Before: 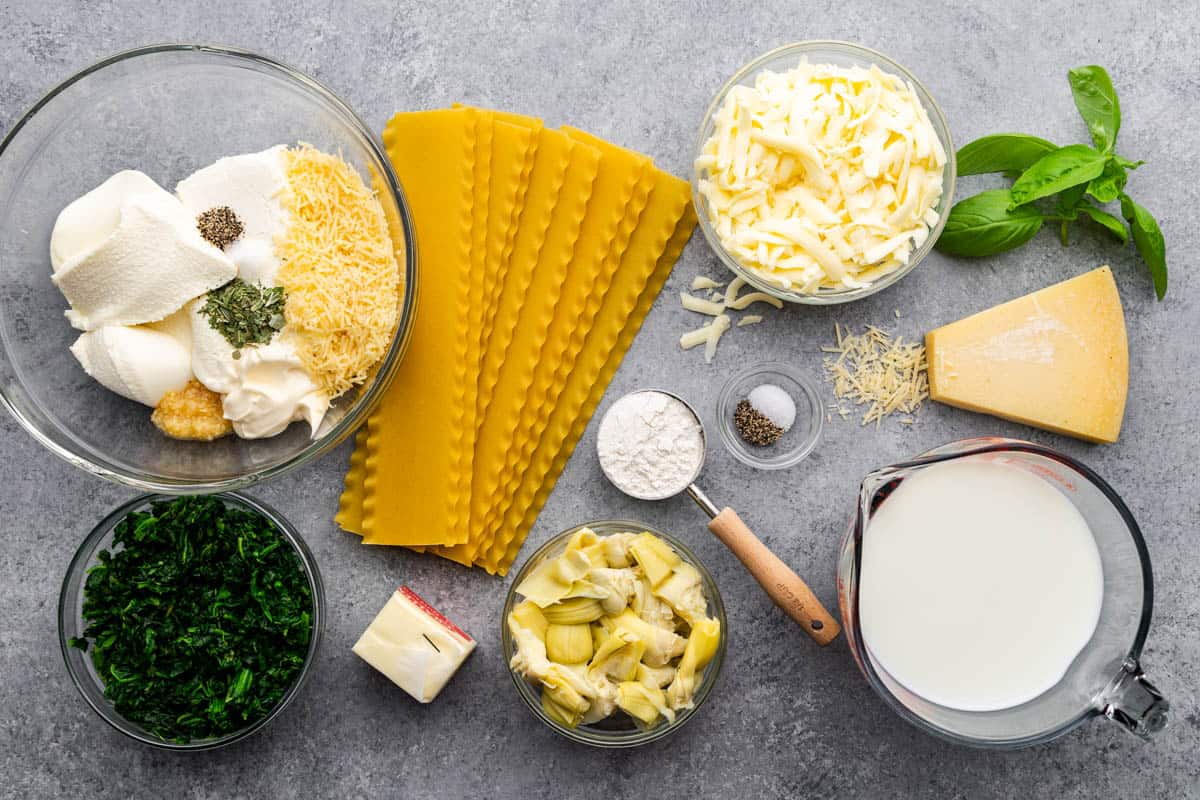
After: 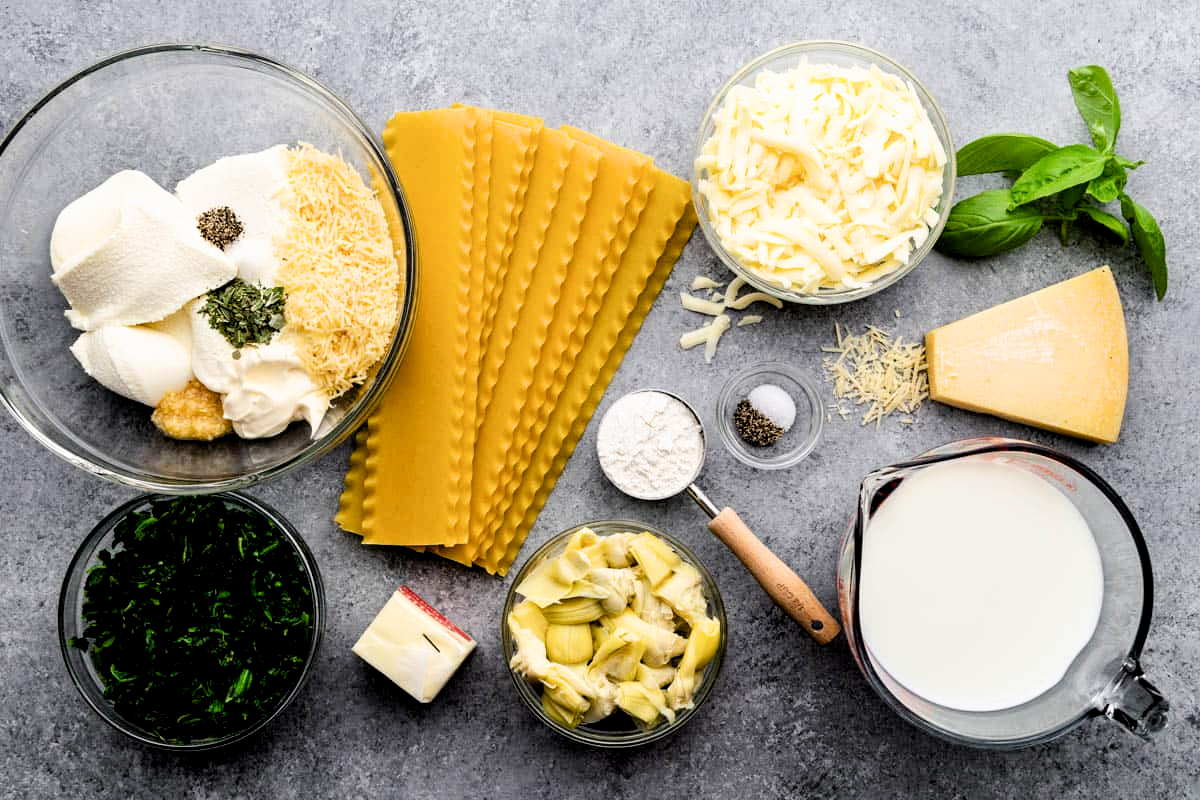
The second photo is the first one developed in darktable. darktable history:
exposure: black level correction 0.016, exposure -0.01 EV, compensate highlight preservation false
filmic rgb: black relative exposure -8.69 EV, white relative exposure 2.65 EV, target black luminance 0%, target white luminance 99.936%, hardness 6.26, latitude 75.19%, contrast 1.314, highlights saturation mix -5.99%
